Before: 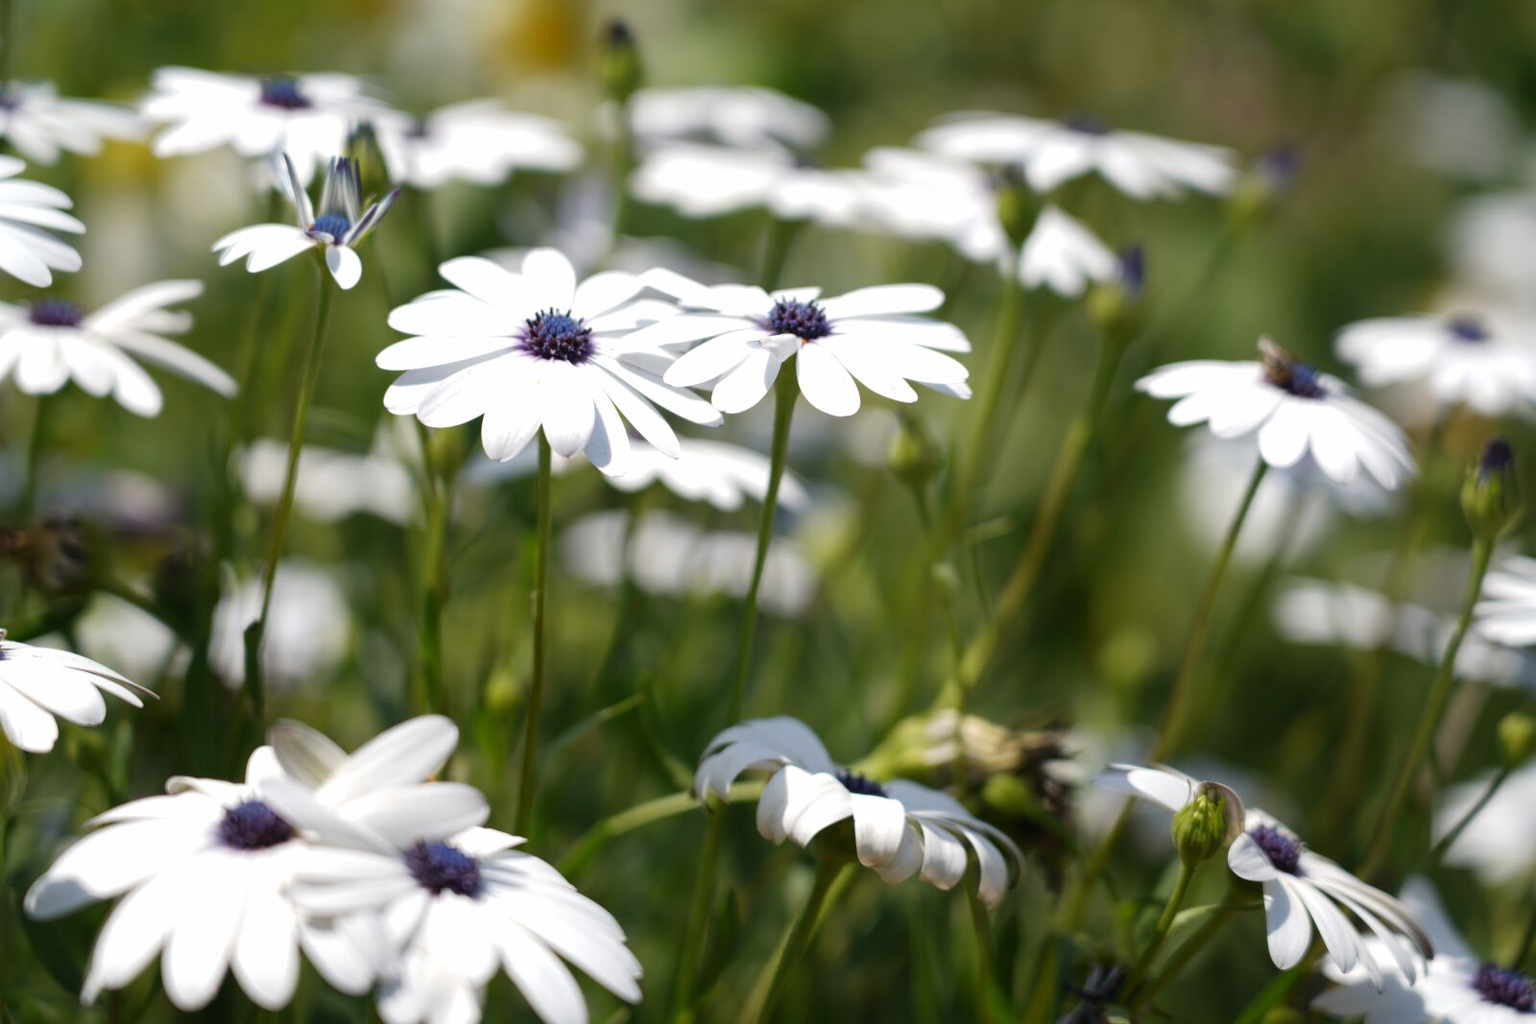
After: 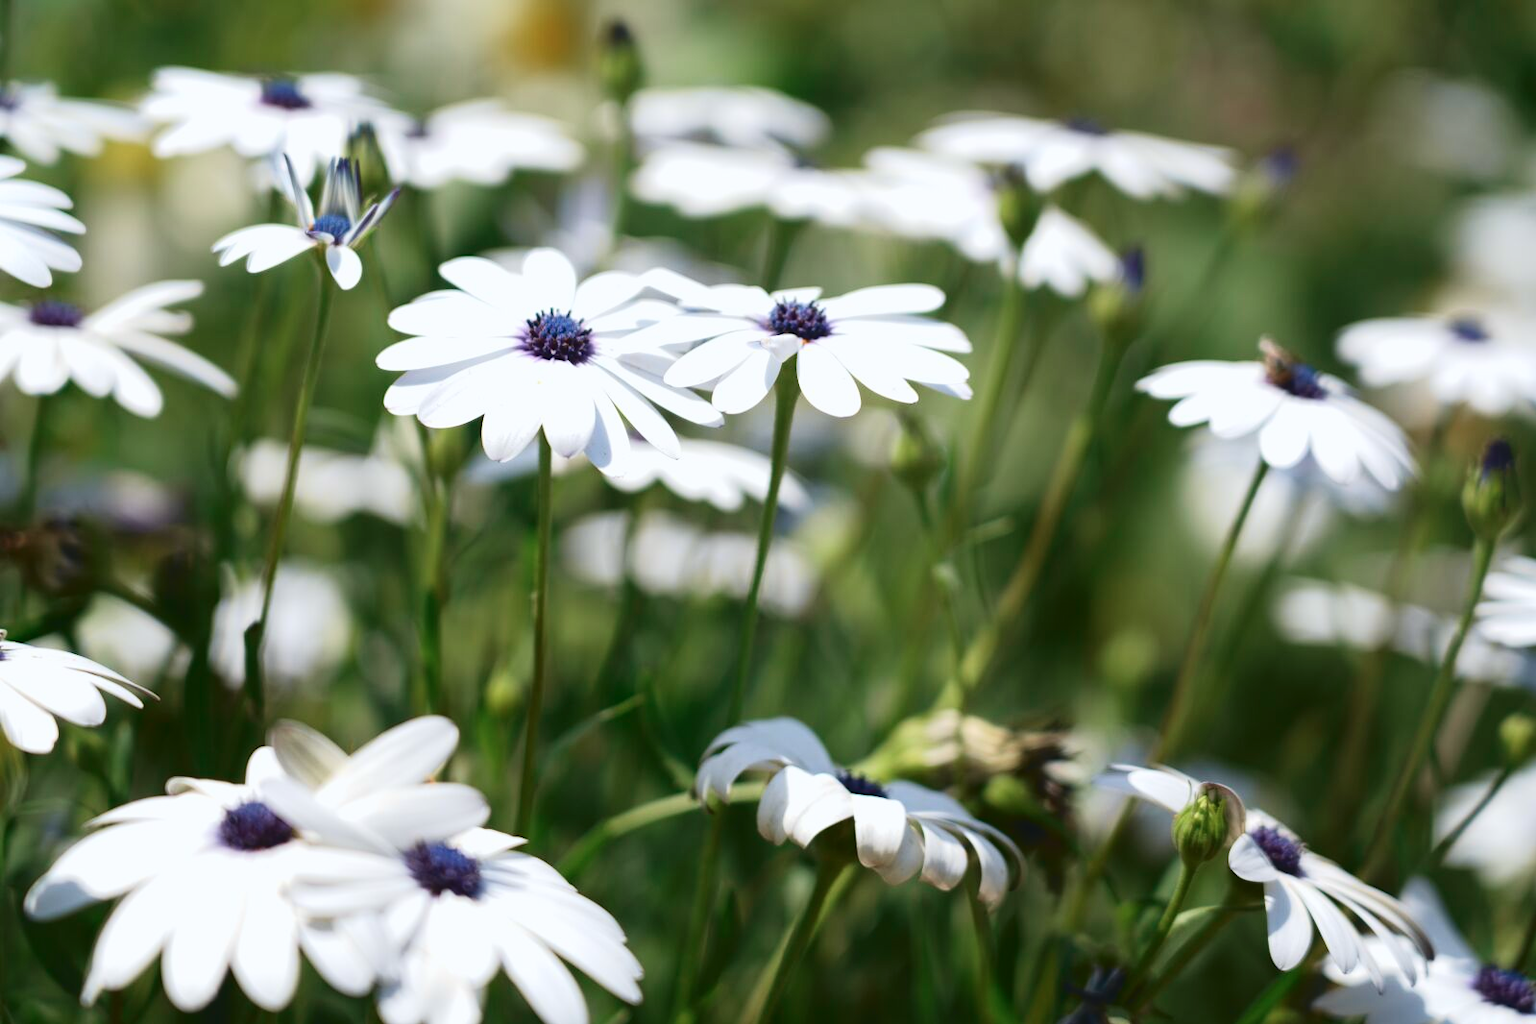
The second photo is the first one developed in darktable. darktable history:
tone curve: curves: ch0 [(0, 0.047) (0.15, 0.127) (0.46, 0.466) (0.751, 0.788) (1, 0.961)]; ch1 [(0, 0) (0.43, 0.408) (0.476, 0.469) (0.505, 0.501) (0.553, 0.557) (0.592, 0.58) (0.631, 0.625) (1, 1)]; ch2 [(0, 0) (0.505, 0.495) (0.55, 0.557) (0.583, 0.573) (1, 1)], color space Lab, independent channels, preserve colors none
exposure: exposure 0.161 EV, compensate highlight preservation false
